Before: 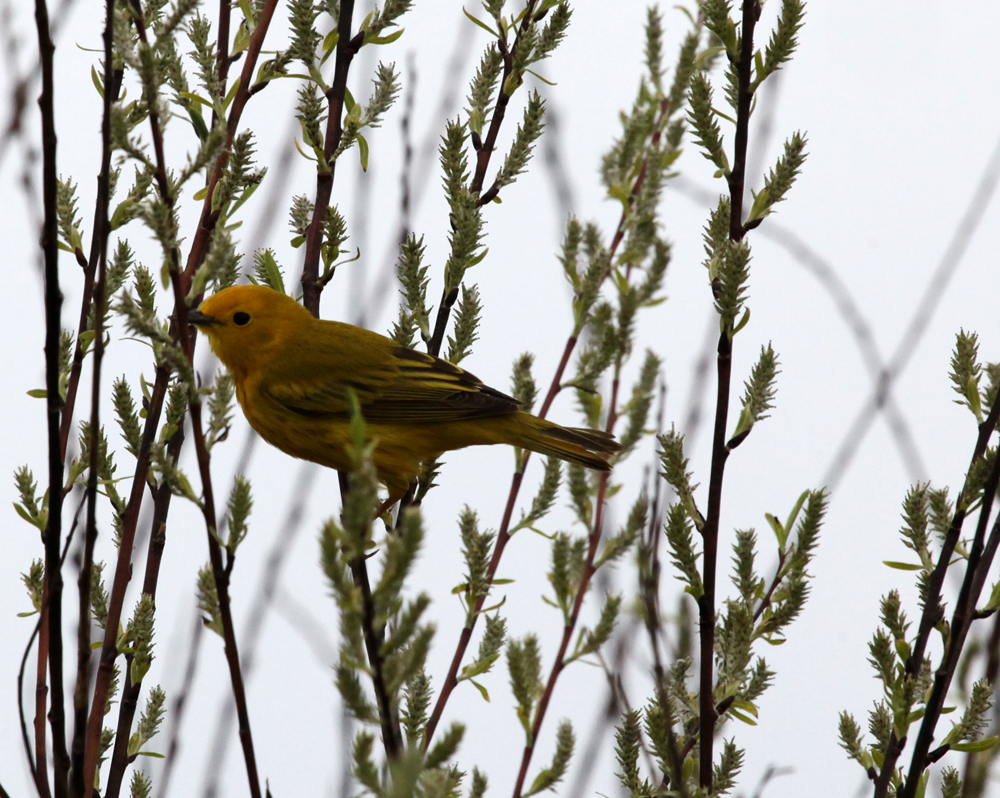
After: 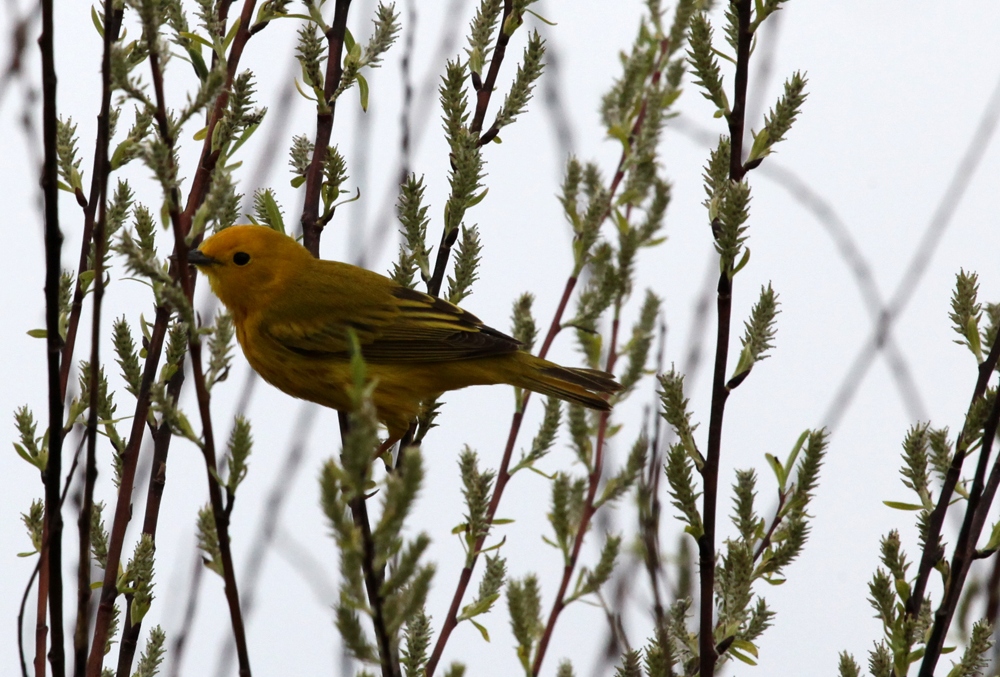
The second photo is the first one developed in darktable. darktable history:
crop: top 7.581%, bottom 7.545%
